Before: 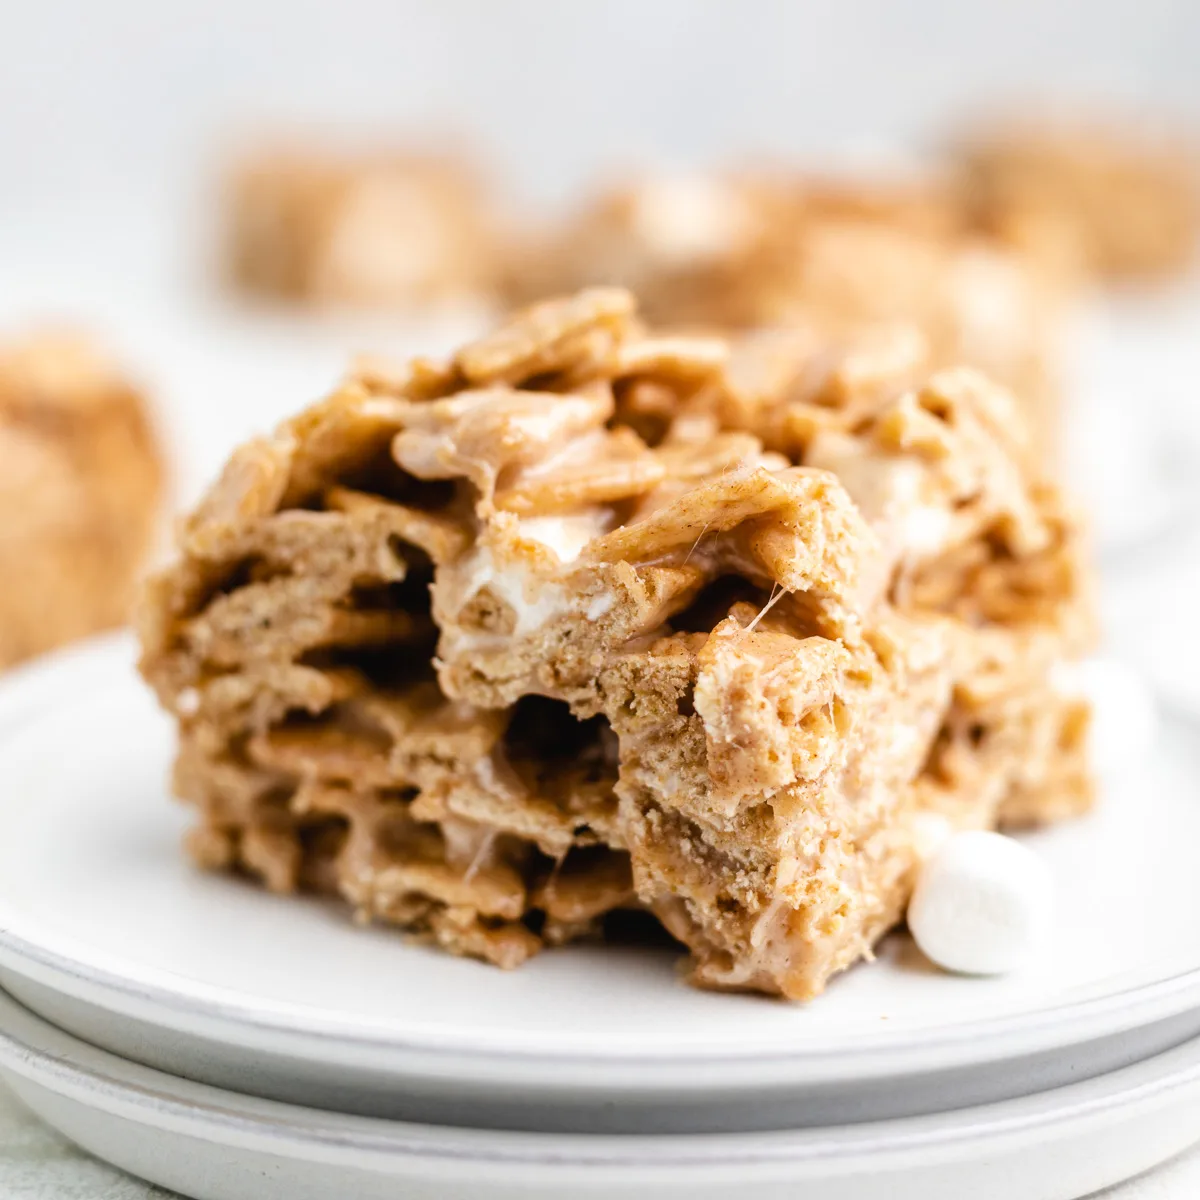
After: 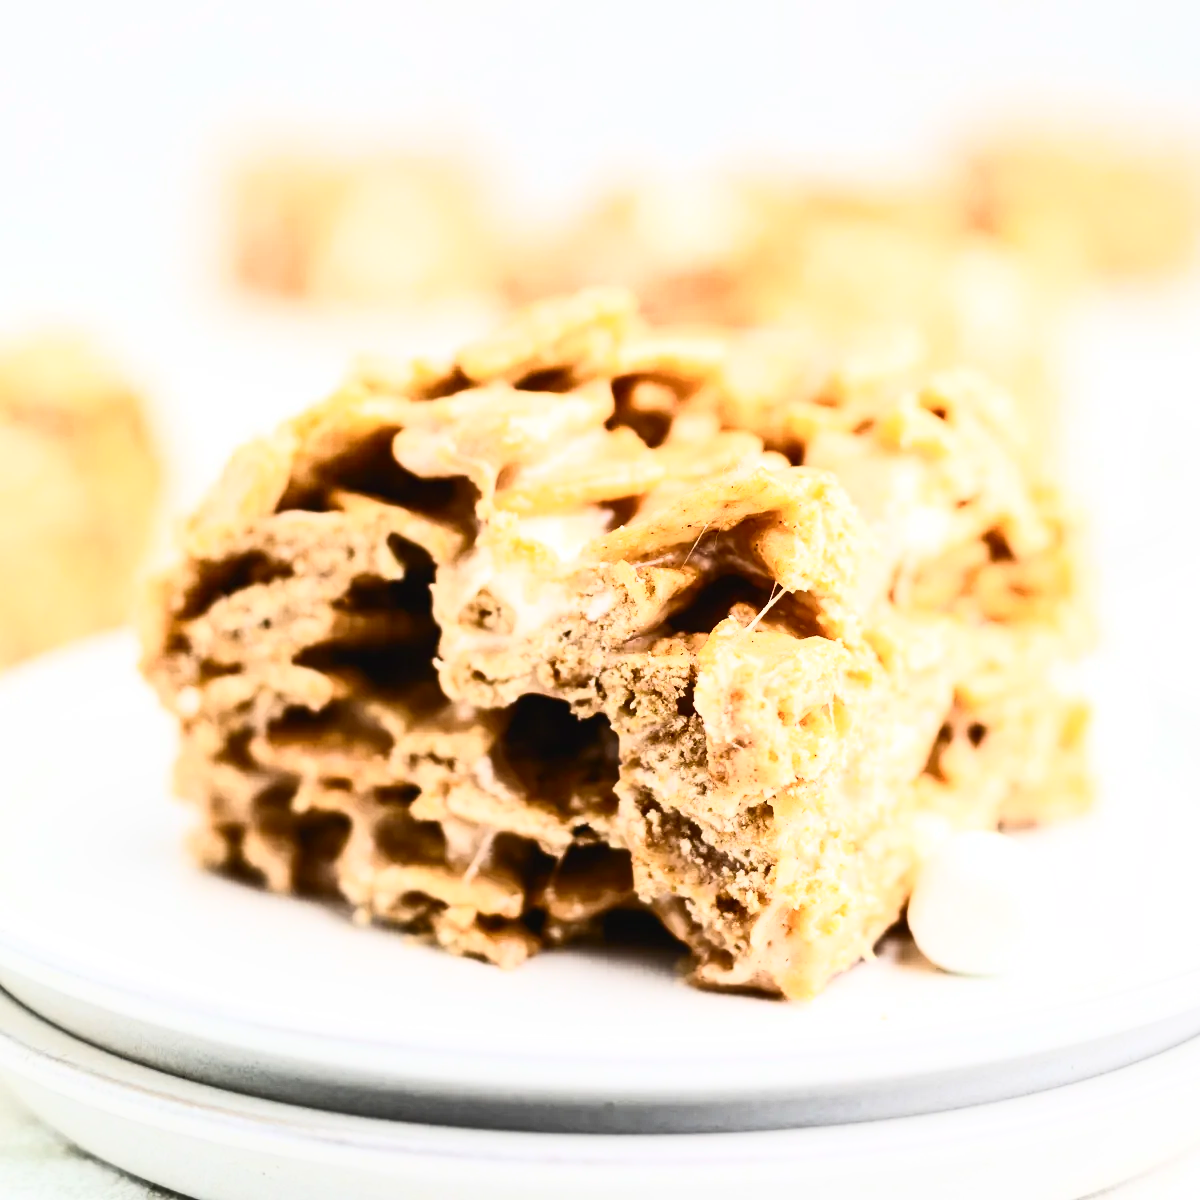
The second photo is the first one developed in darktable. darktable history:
contrast brightness saturation: contrast 0.64, brightness 0.342, saturation 0.147
